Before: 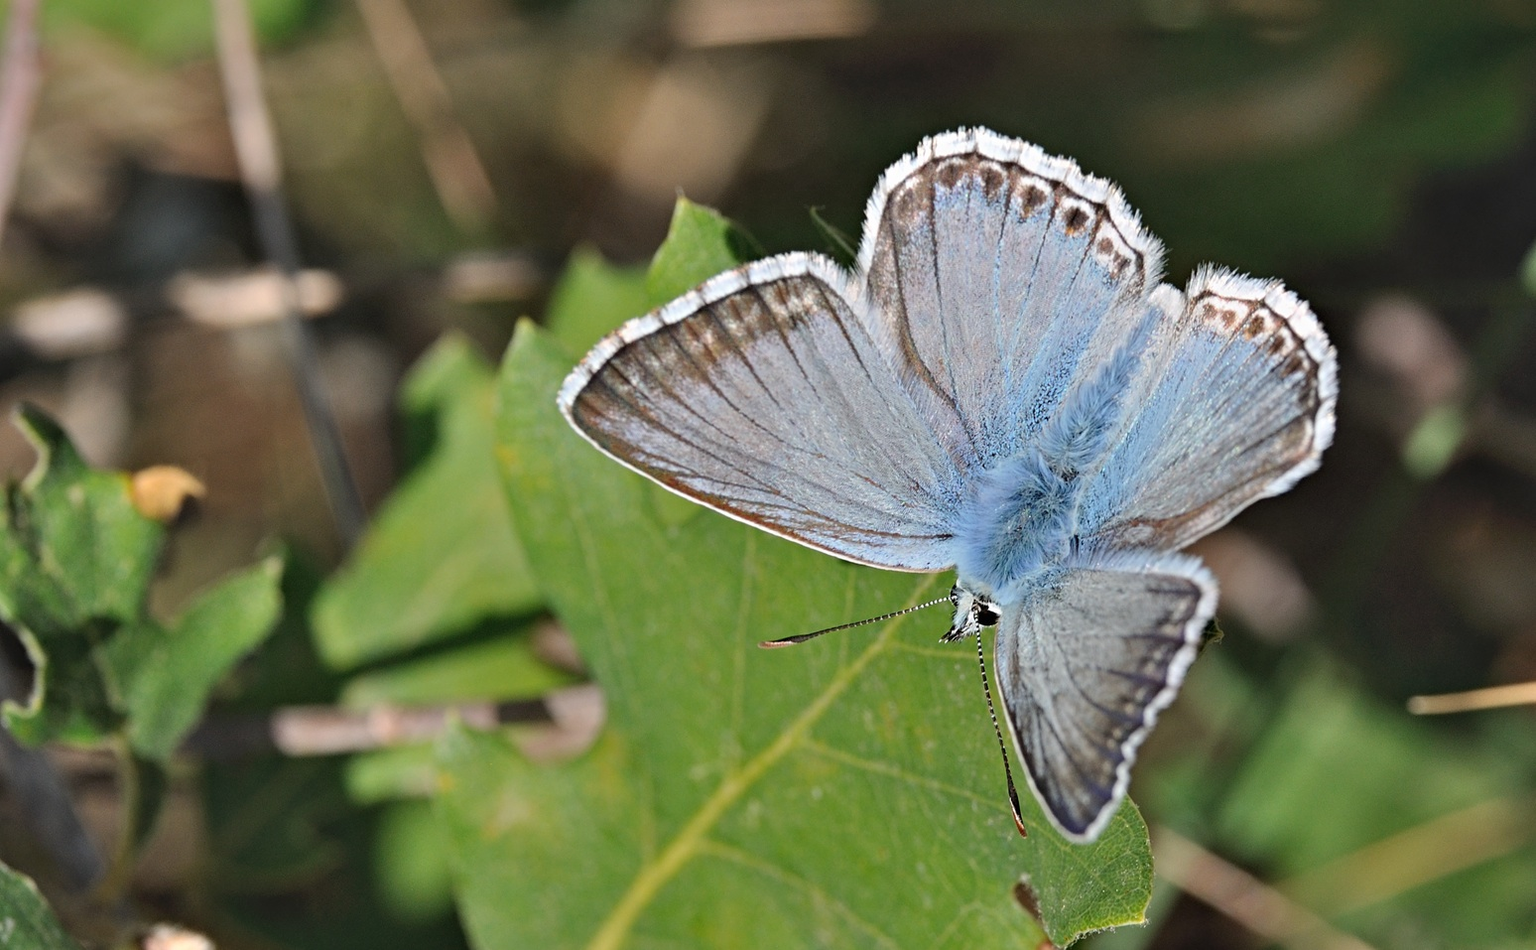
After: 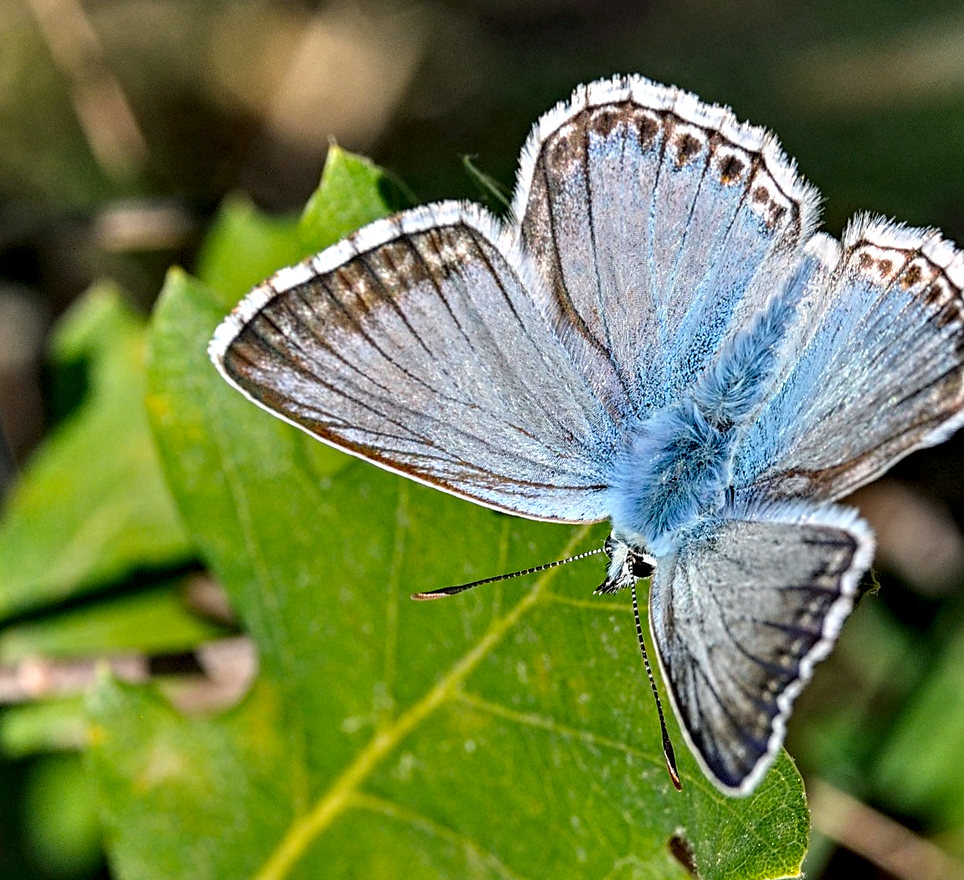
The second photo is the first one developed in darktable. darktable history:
crop and rotate: left 22.826%, top 5.627%, right 14.895%, bottom 2.327%
color balance rgb: shadows lift › chroma 2.025%, shadows lift › hue 219.39°, linear chroma grading › global chroma 14.878%, perceptual saturation grading › global saturation 9.634%, global vibrance 20%
local contrast: highlights 18%, detail 185%
sharpen: radius 1.826, amount 0.398, threshold 1.566
